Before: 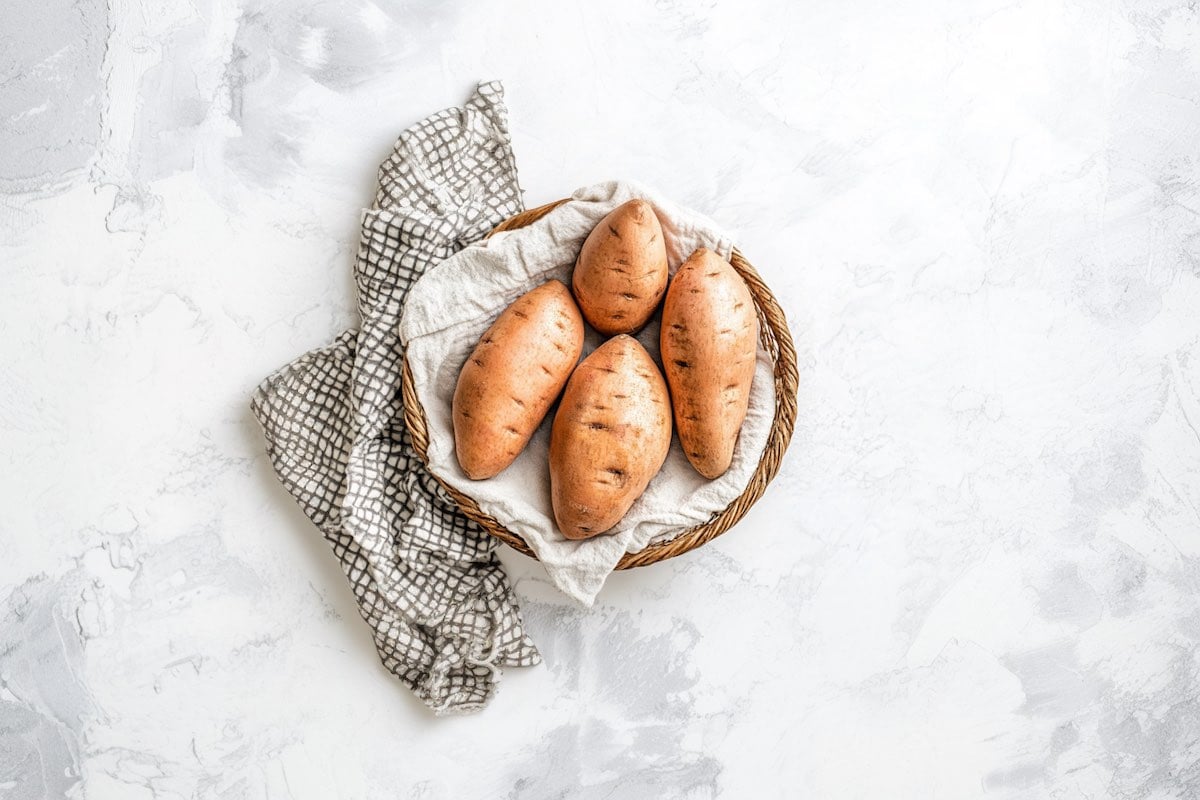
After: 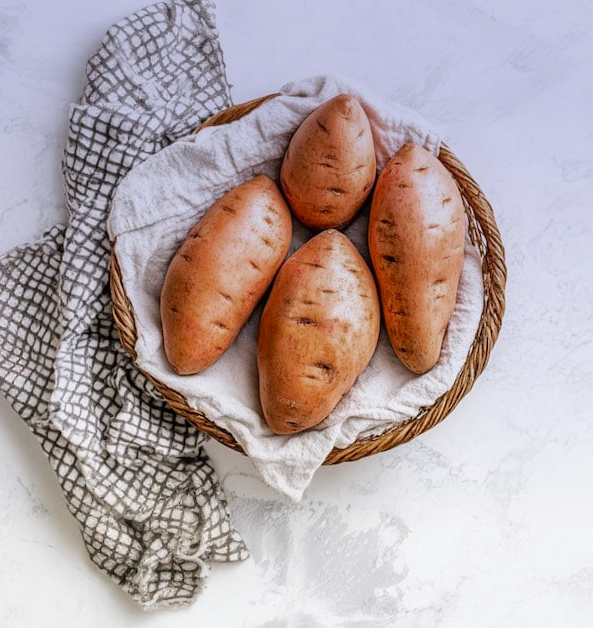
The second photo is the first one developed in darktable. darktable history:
crop and rotate: angle 0.02°, left 24.353%, top 13.219%, right 26.156%, bottom 8.224%
graduated density: hue 238.83°, saturation 50%
color zones: curves: ch0 [(0, 0.48) (0.209, 0.398) (0.305, 0.332) (0.429, 0.493) (0.571, 0.5) (0.714, 0.5) (0.857, 0.5) (1, 0.48)]; ch1 [(0, 0.633) (0.143, 0.586) (0.286, 0.489) (0.429, 0.448) (0.571, 0.31) (0.714, 0.335) (0.857, 0.492) (1, 0.633)]; ch2 [(0, 0.448) (0.143, 0.498) (0.286, 0.5) (0.429, 0.5) (0.571, 0.5) (0.714, 0.5) (0.857, 0.5) (1, 0.448)]
